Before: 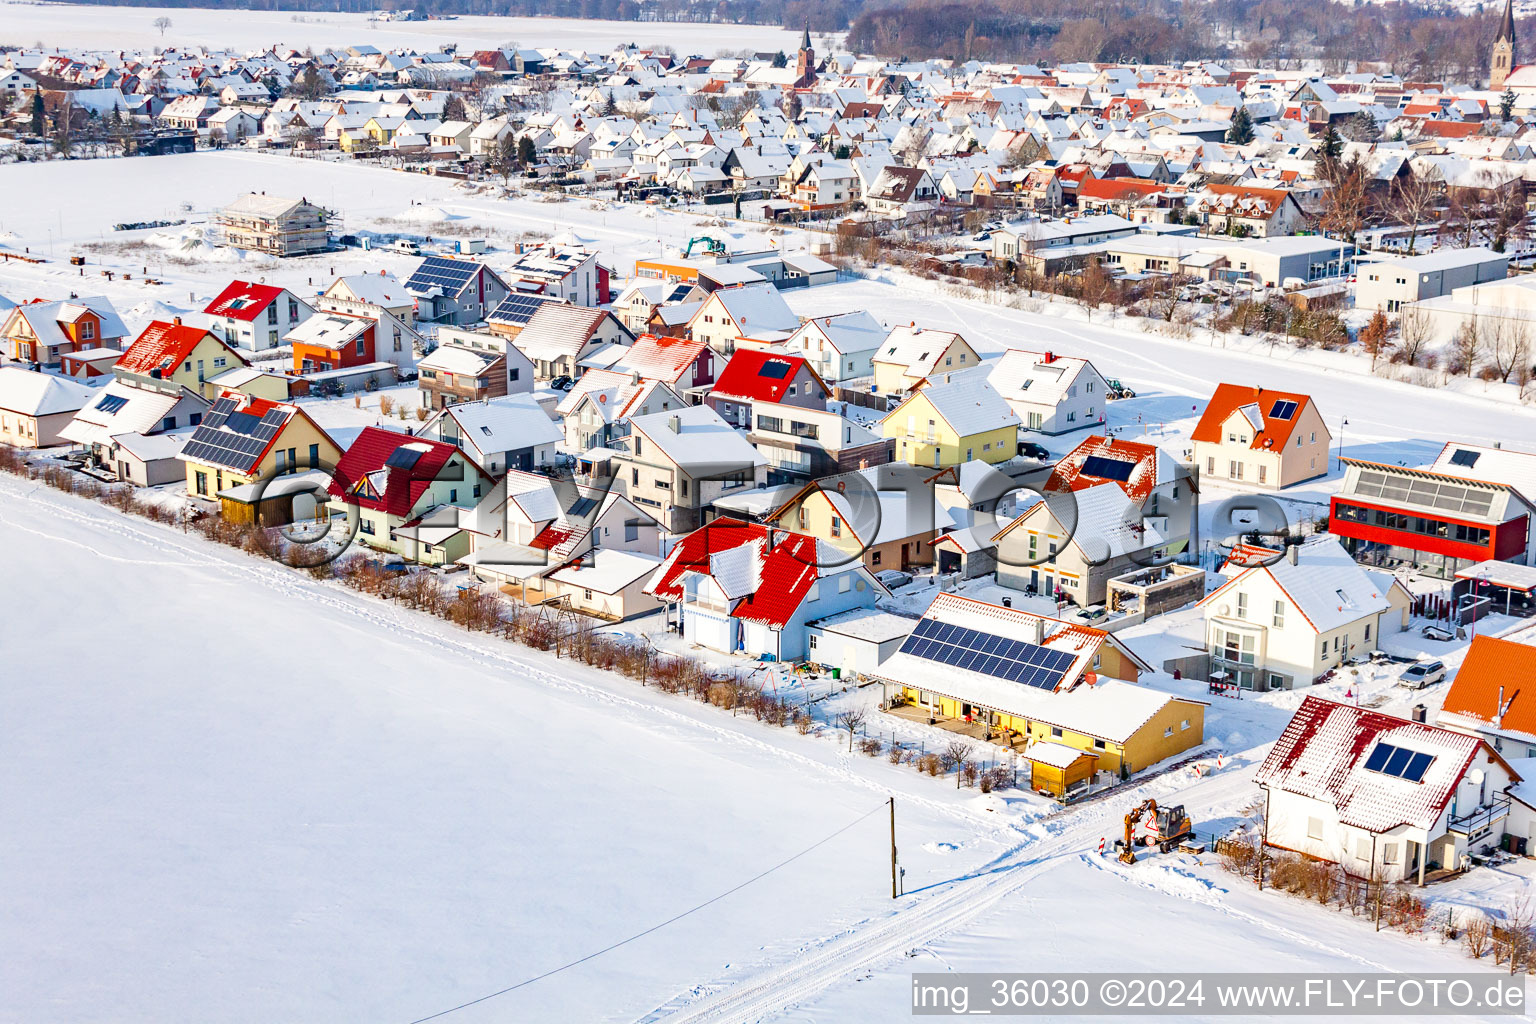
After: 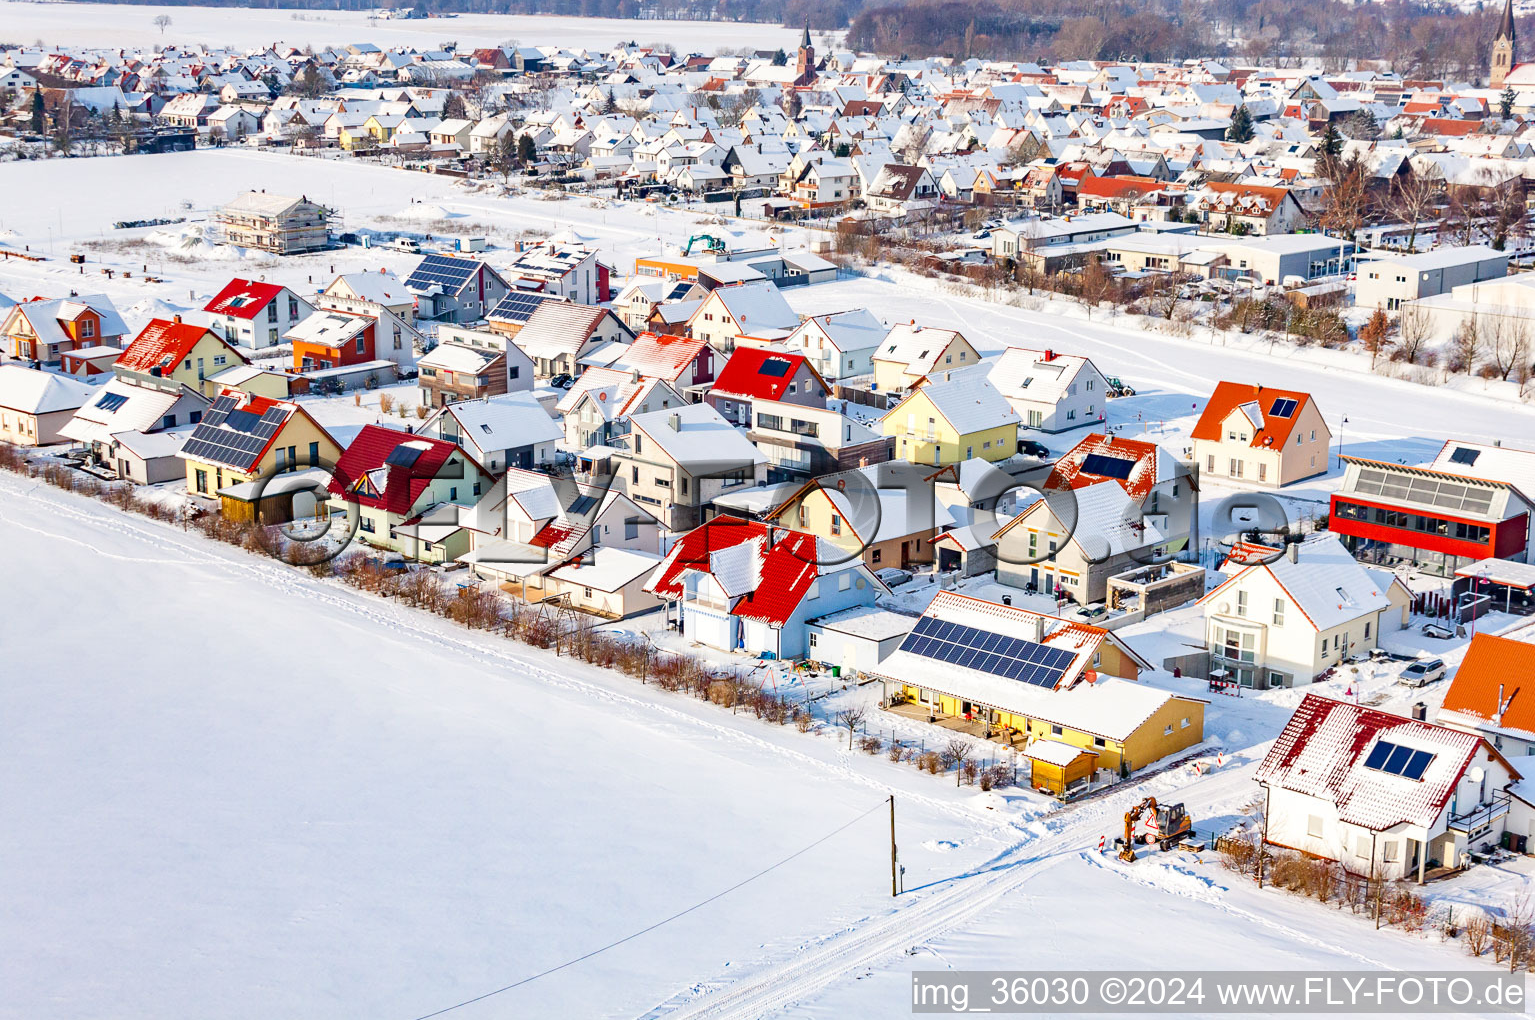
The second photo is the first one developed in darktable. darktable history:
crop: top 0.214%, bottom 0.149%
